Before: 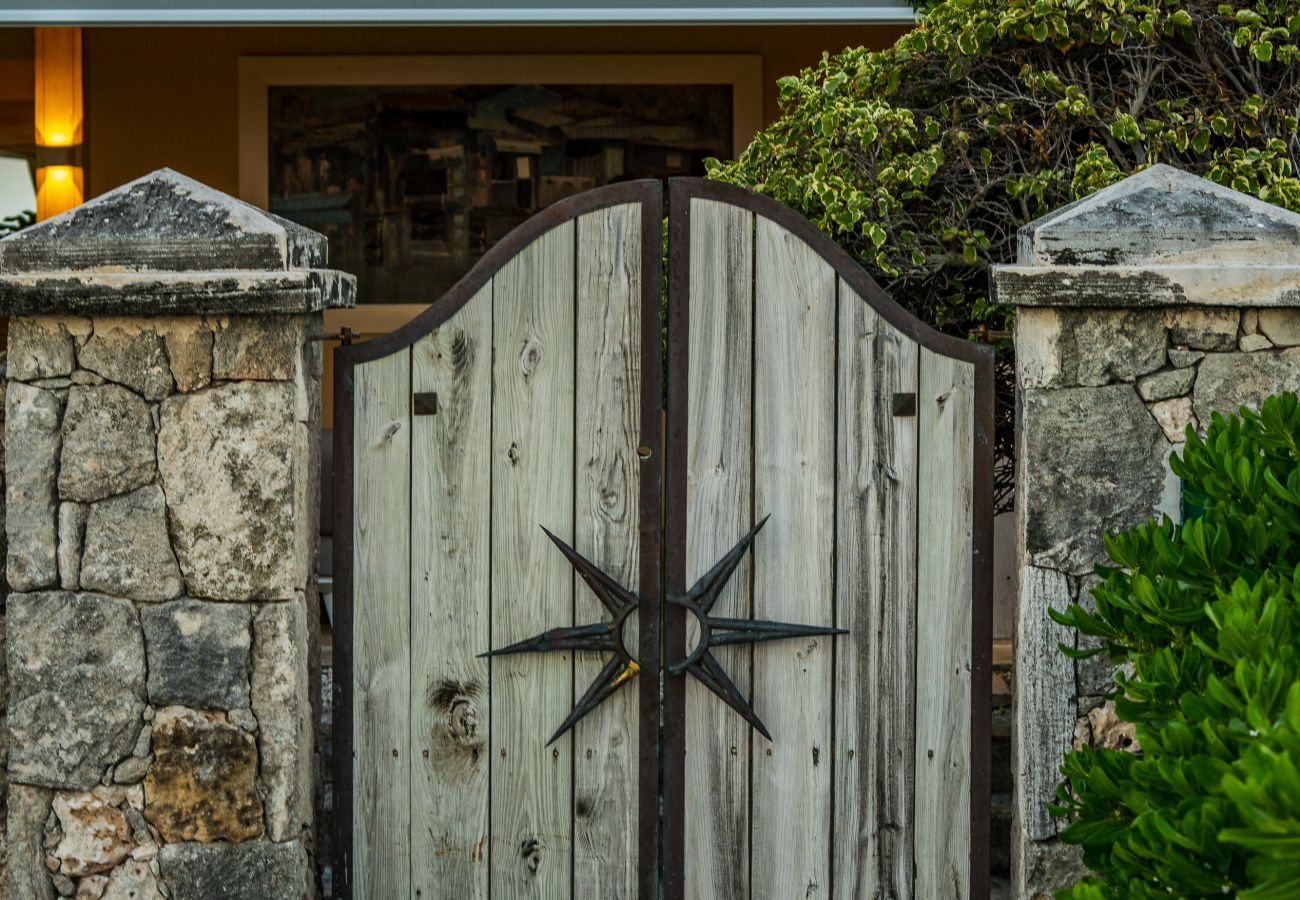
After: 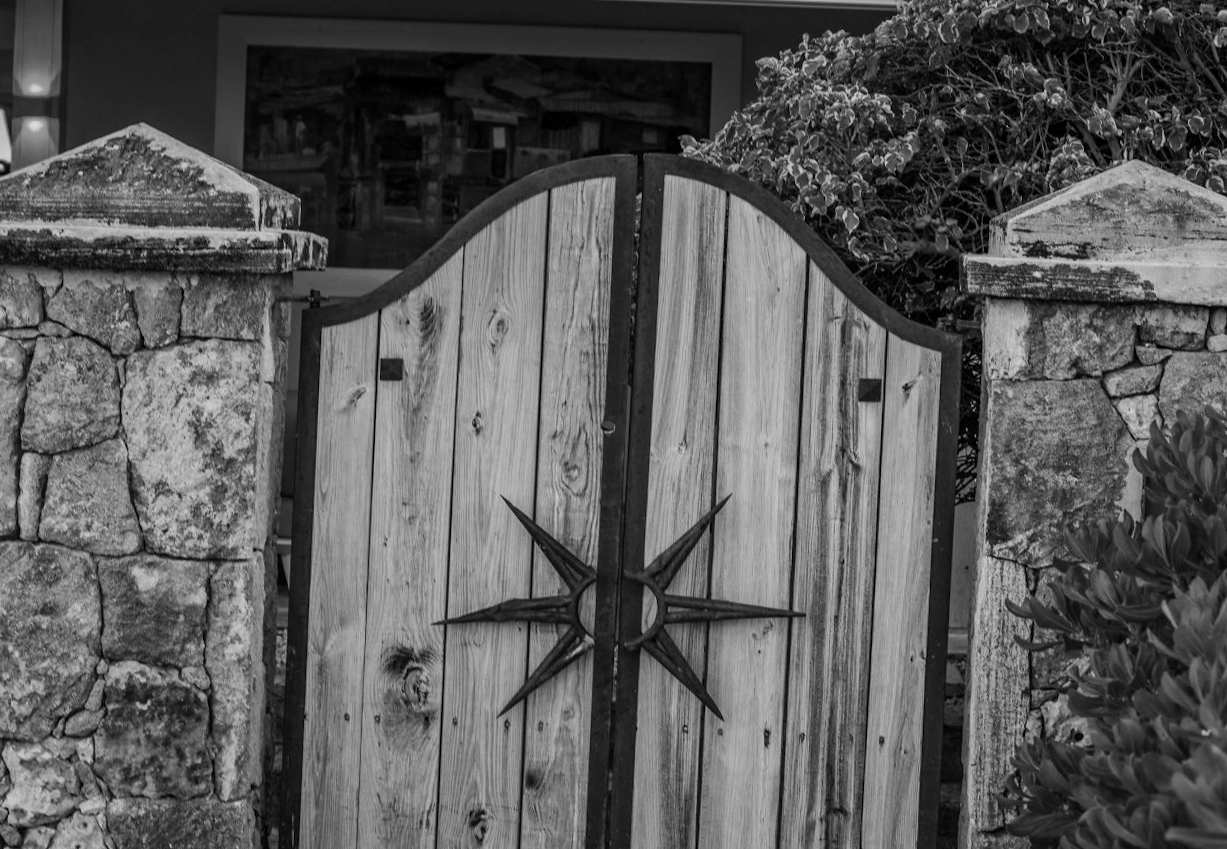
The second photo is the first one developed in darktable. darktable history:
monochrome: a -11.7, b 1.62, size 0.5, highlights 0.38
crop and rotate: angle -2.38°
